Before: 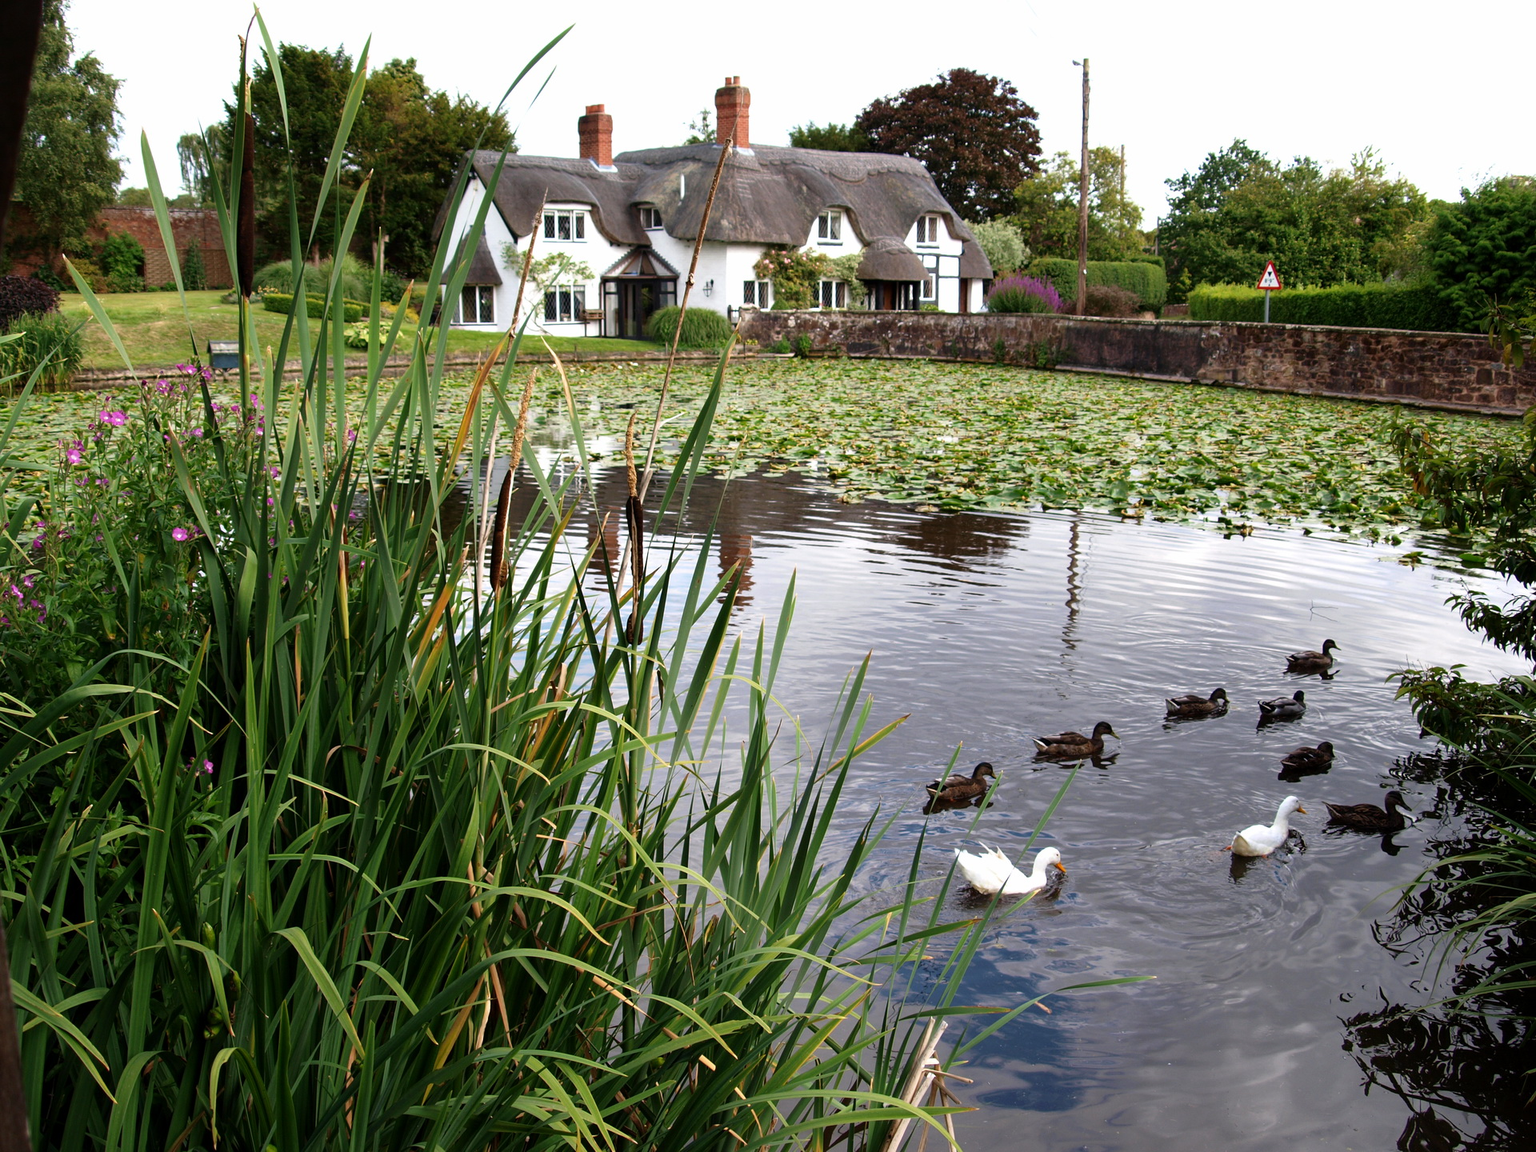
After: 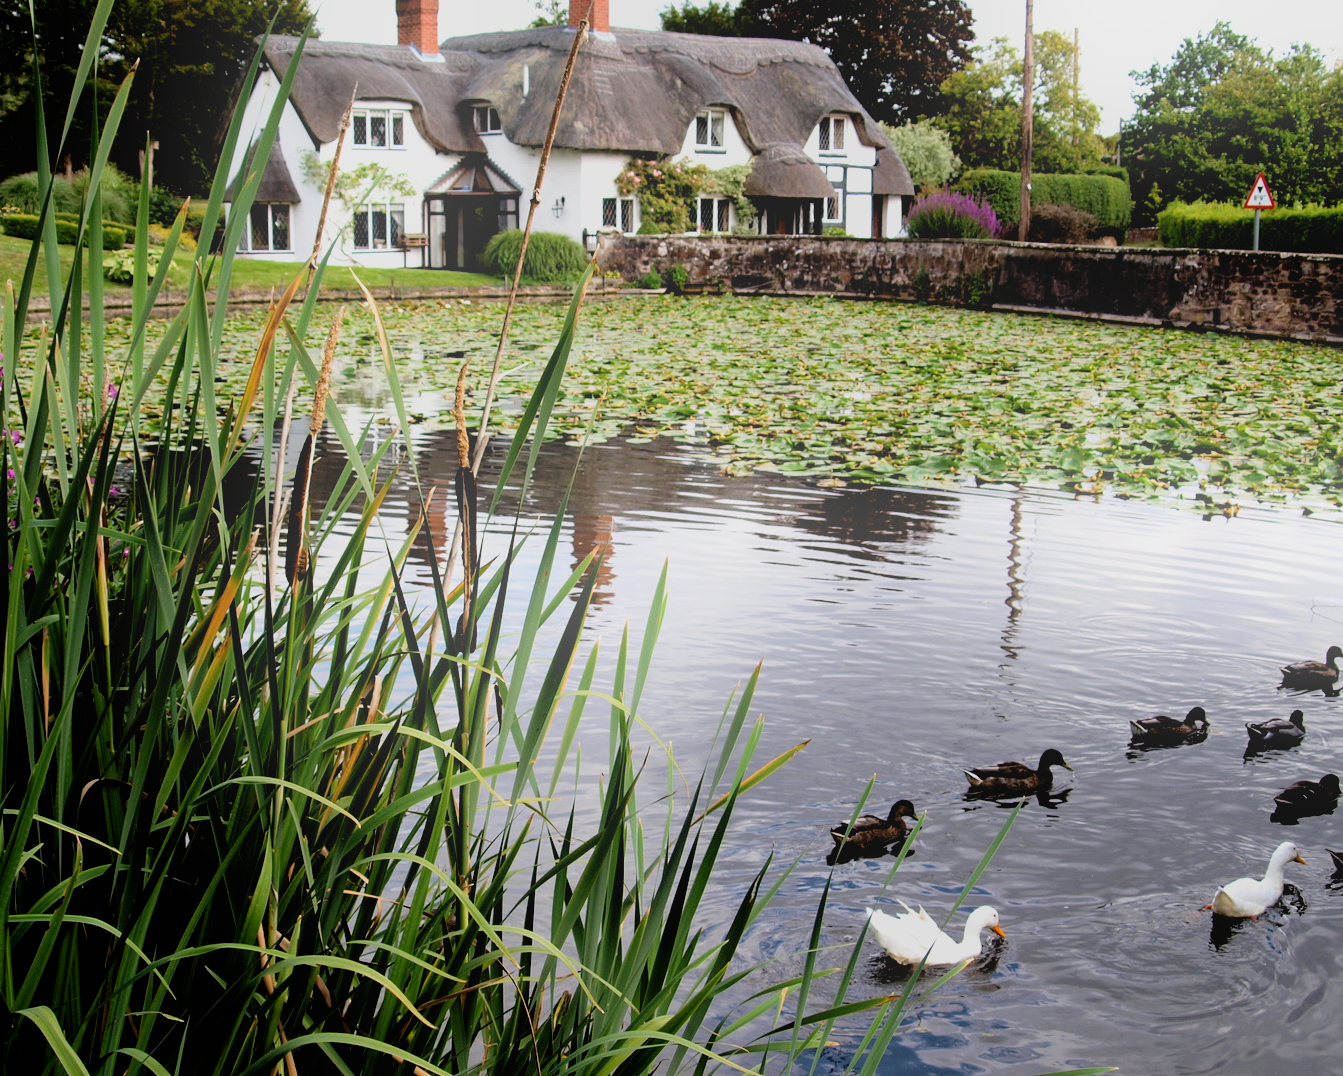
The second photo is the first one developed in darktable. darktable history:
exposure: black level correction 0.009, compensate highlight preservation false
filmic rgb: black relative exposure -5 EV, hardness 2.88, contrast 1.1, highlights saturation mix -20%
bloom: on, module defaults
crop and rotate: left 17.046%, top 10.659%, right 12.989%, bottom 14.553%
